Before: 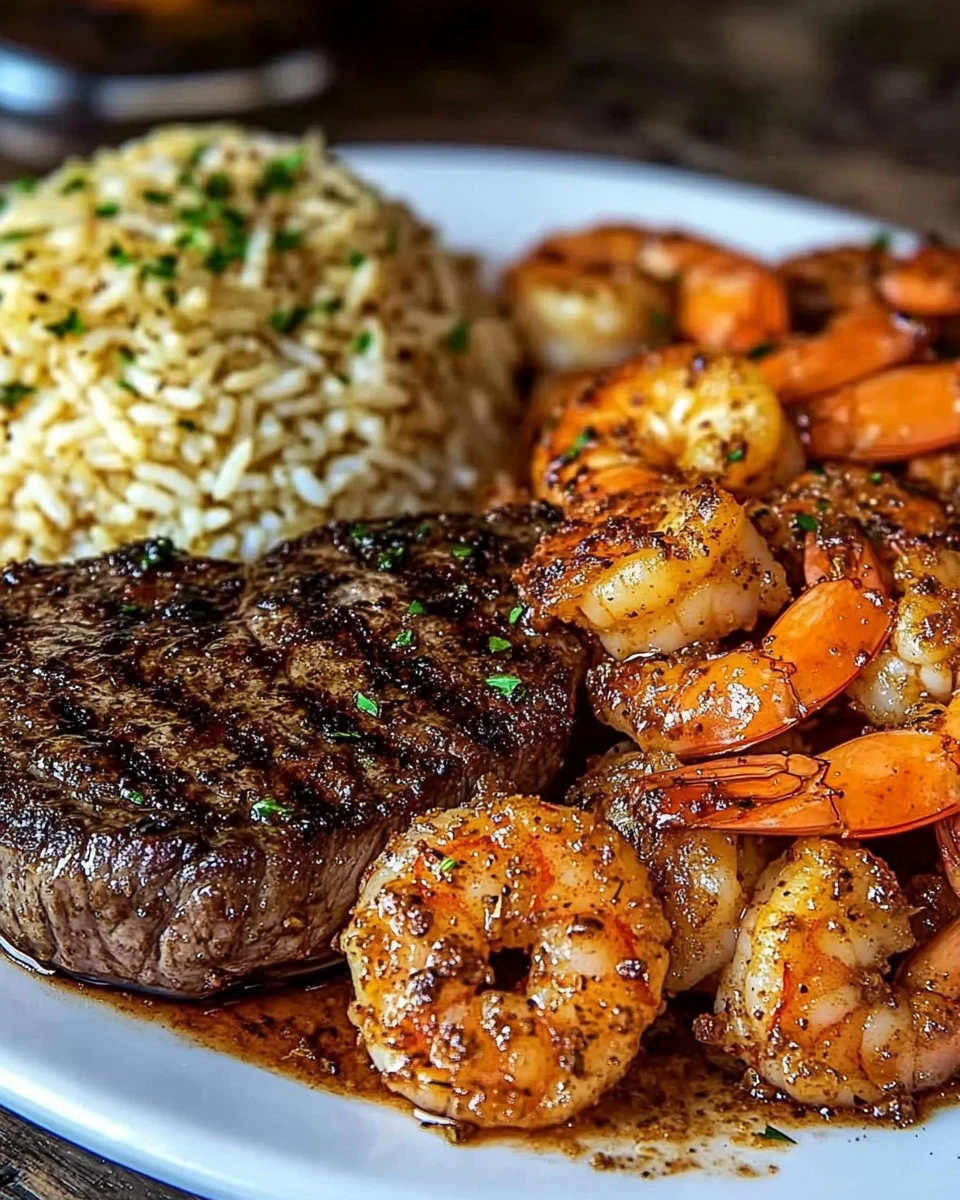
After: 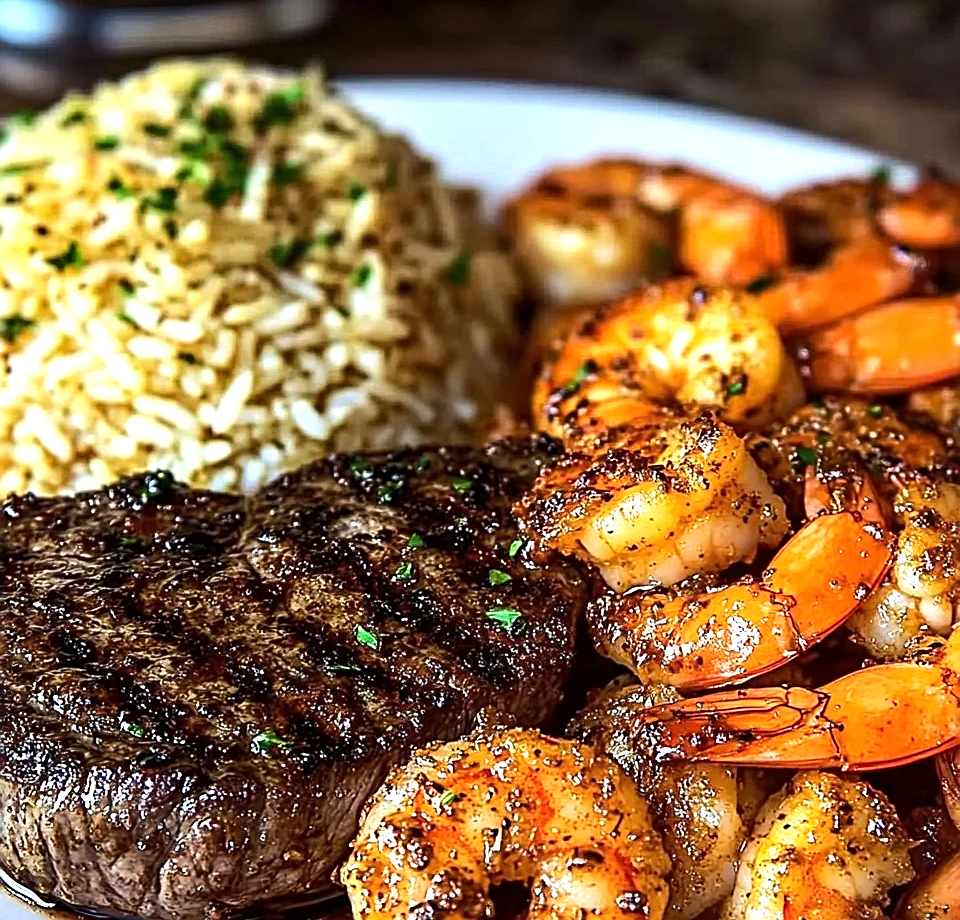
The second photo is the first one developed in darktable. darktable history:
sharpen: on, module defaults
crop: top 5.667%, bottom 17.637%
tone equalizer: -8 EV 0.001 EV, -7 EV -0.002 EV, -6 EV 0.002 EV, -5 EV -0.03 EV, -4 EV -0.116 EV, -3 EV -0.169 EV, -2 EV 0.24 EV, -1 EV 0.702 EV, +0 EV 0.493 EV
